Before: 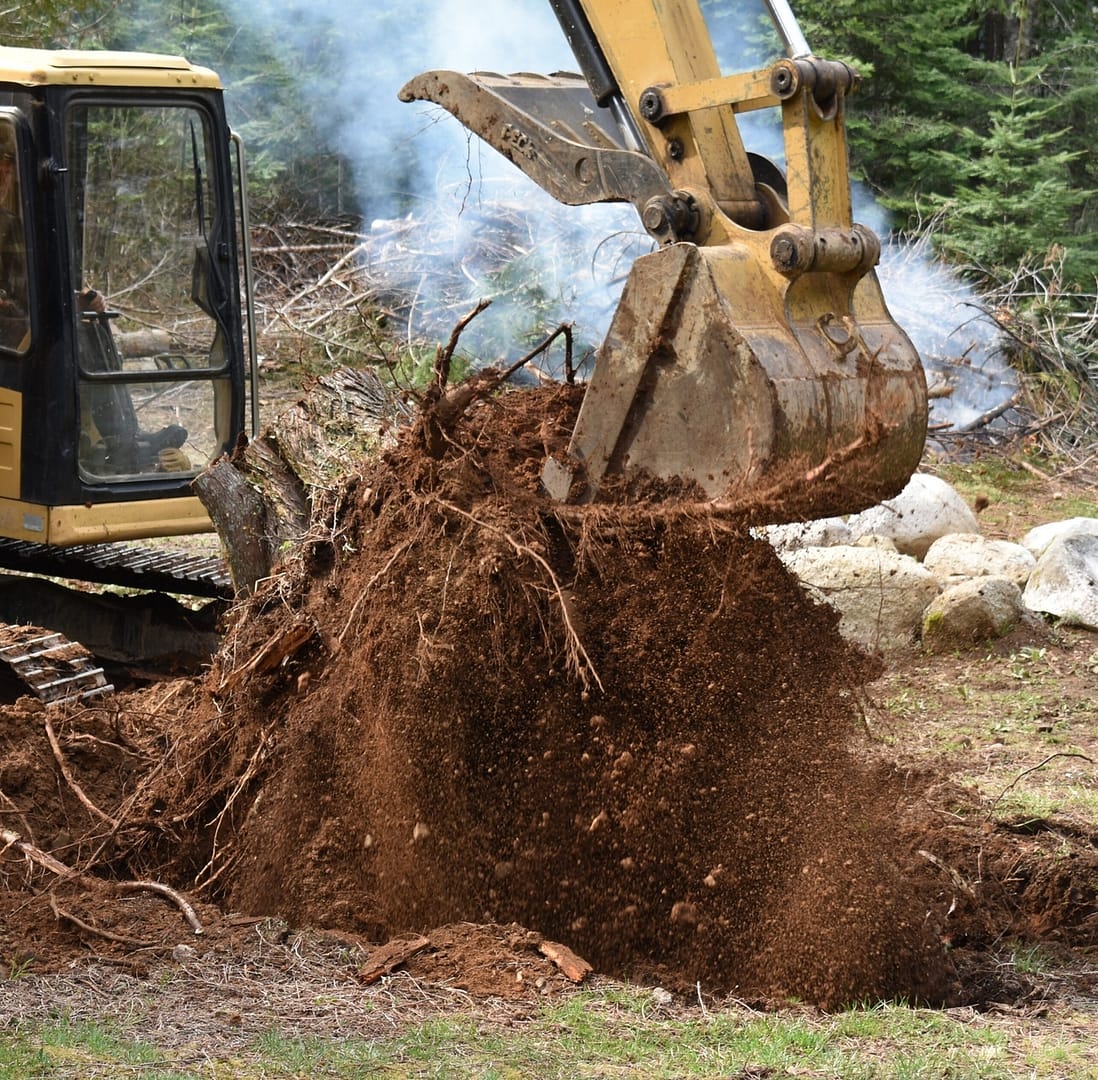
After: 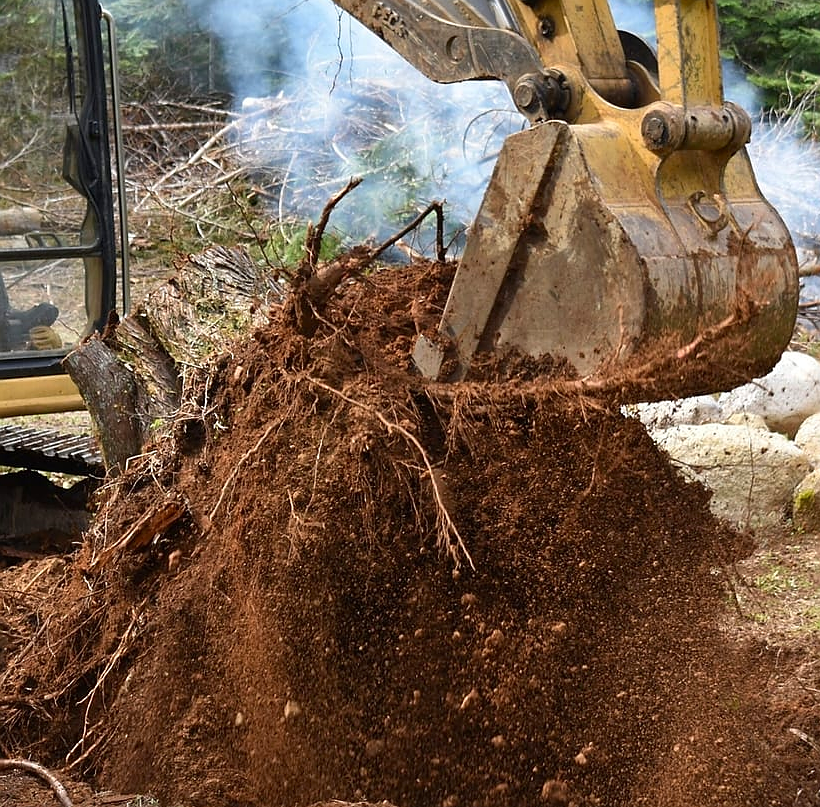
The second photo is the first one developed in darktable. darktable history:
contrast brightness saturation: saturation 0.18
crop and rotate: left 11.831%, top 11.346%, right 13.429%, bottom 13.899%
sharpen: radius 0.969, amount 0.604
